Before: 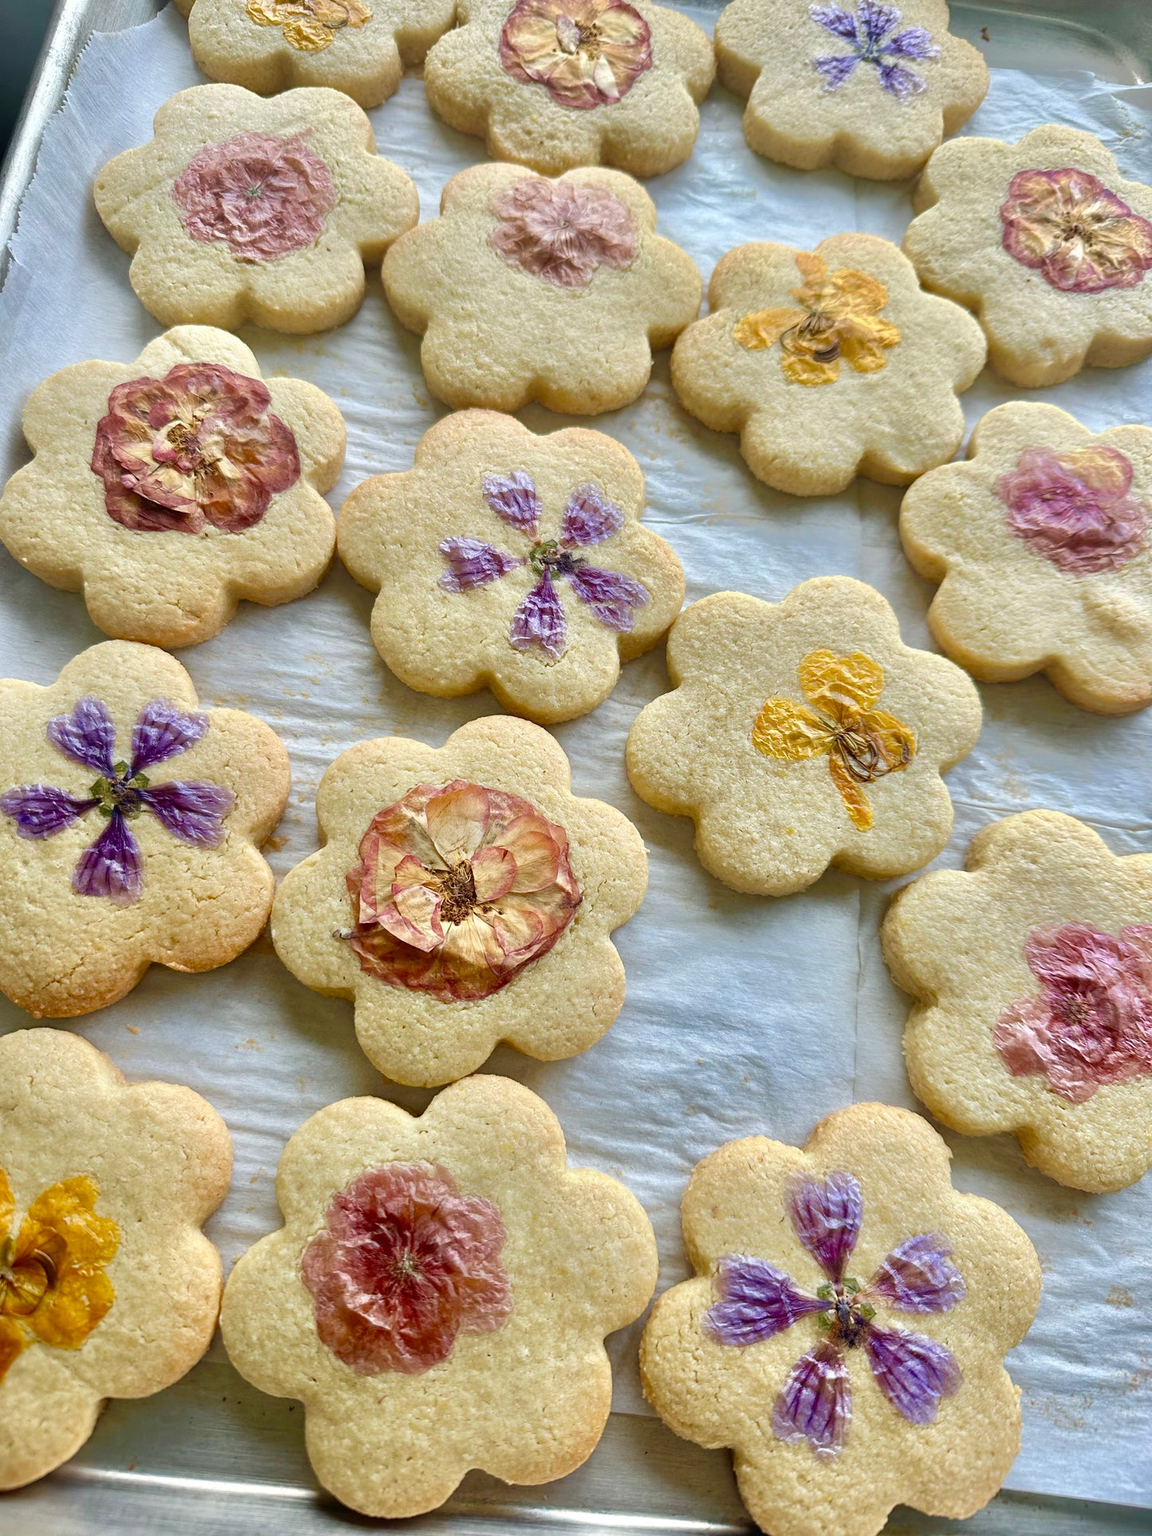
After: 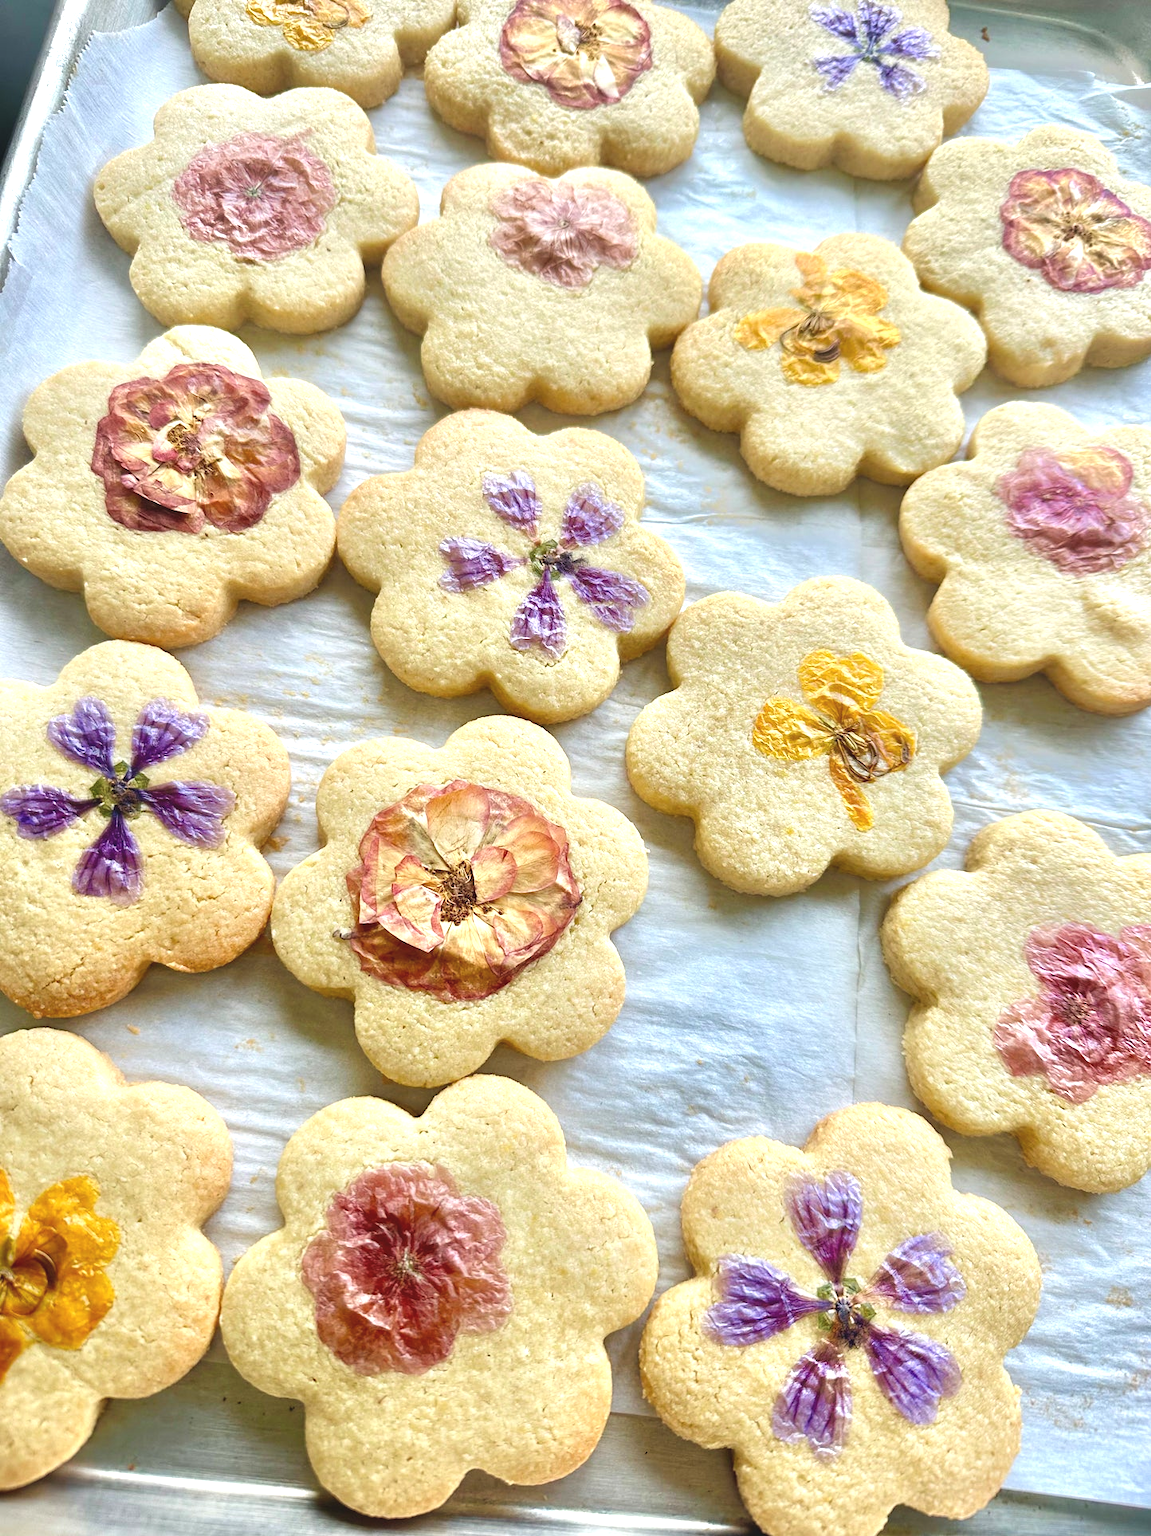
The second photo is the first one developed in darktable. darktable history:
exposure: black level correction -0.005, exposure 0.622 EV, compensate highlight preservation false
tone equalizer: on, module defaults
